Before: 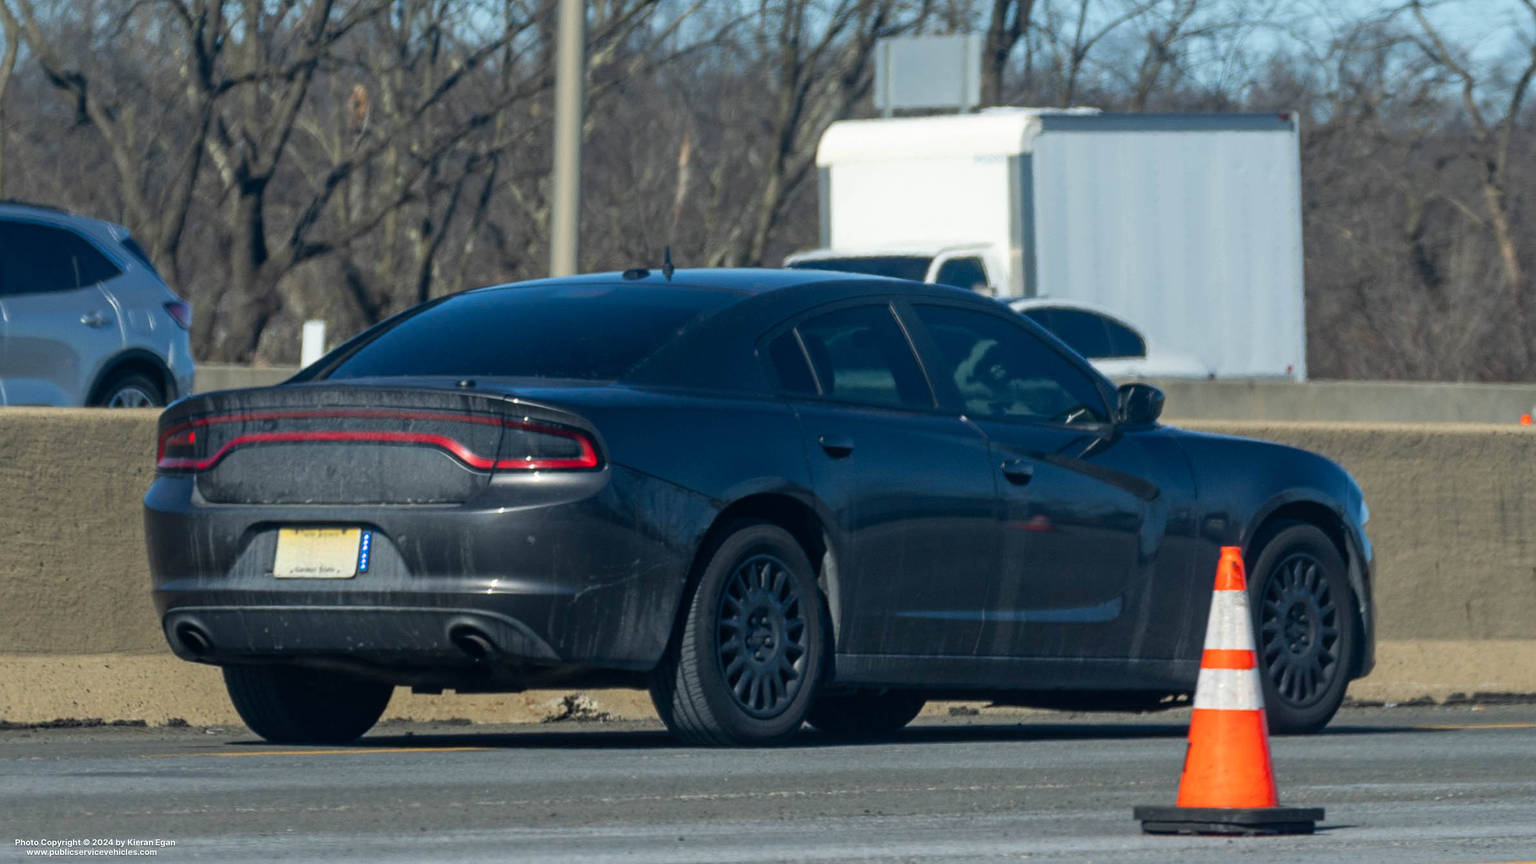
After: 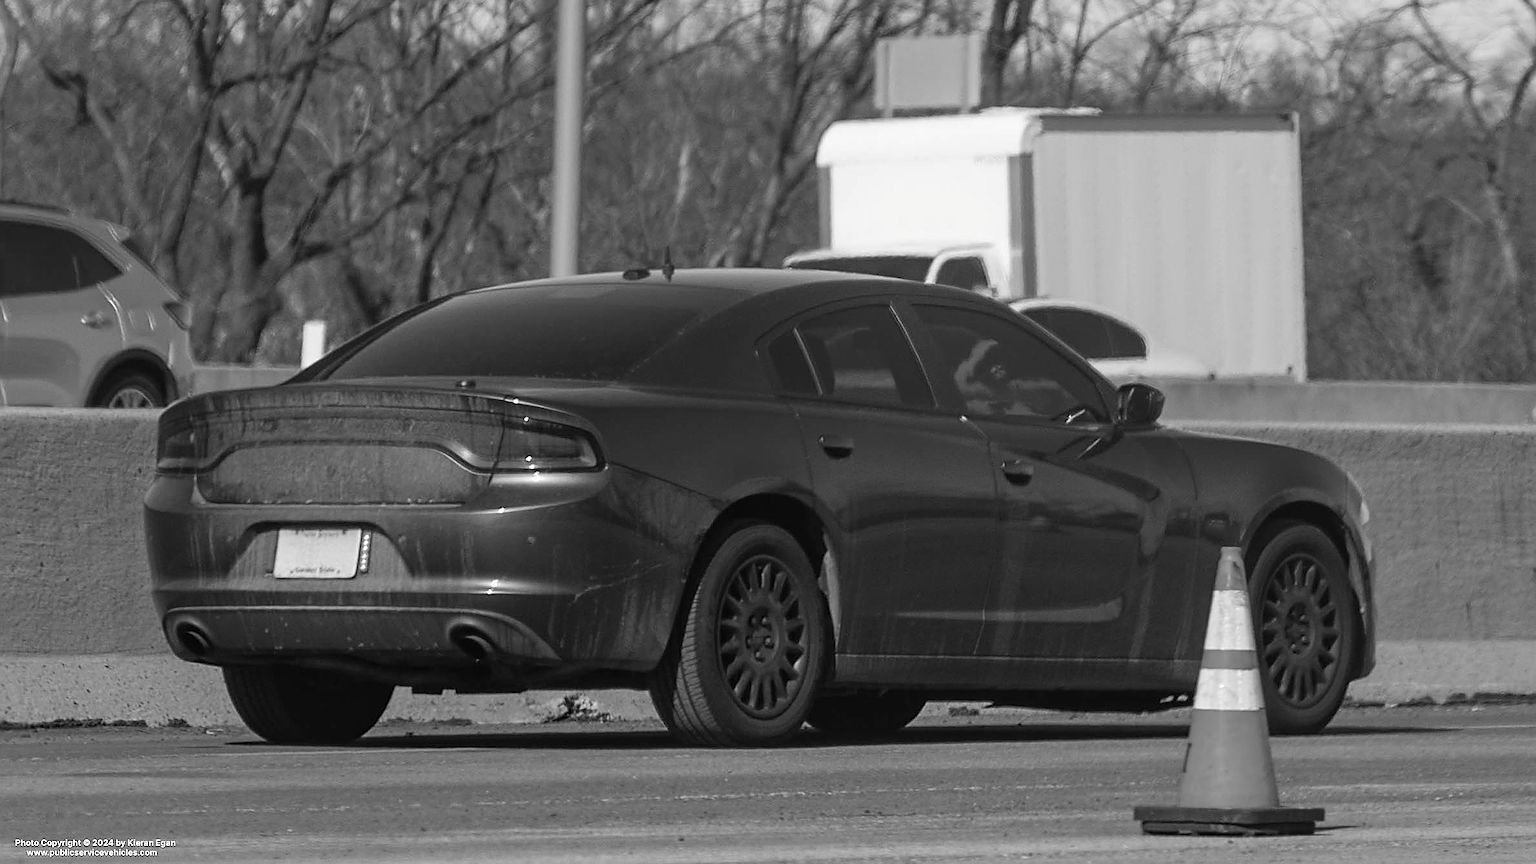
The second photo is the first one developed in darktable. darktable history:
color correction: highlights b* 0.013, saturation 1.08
sharpen: radius 1.377, amount 1.259, threshold 0.635
color calibration: output gray [0.22, 0.42, 0.37, 0], x 0.355, y 0.367, temperature 4709.95 K
